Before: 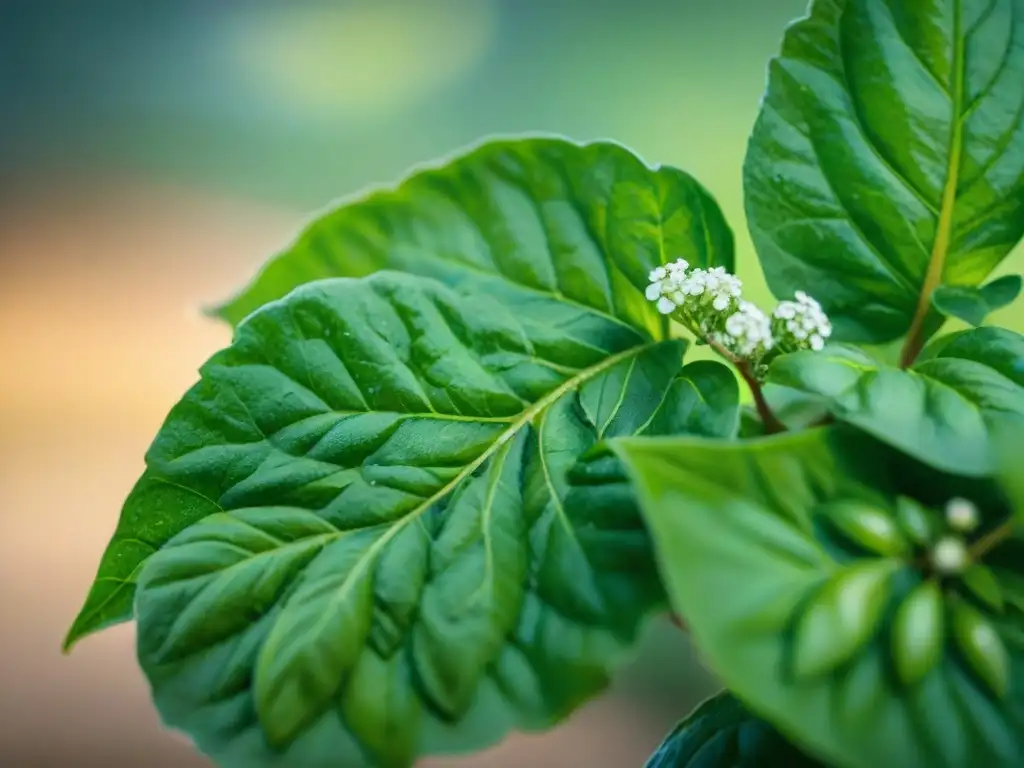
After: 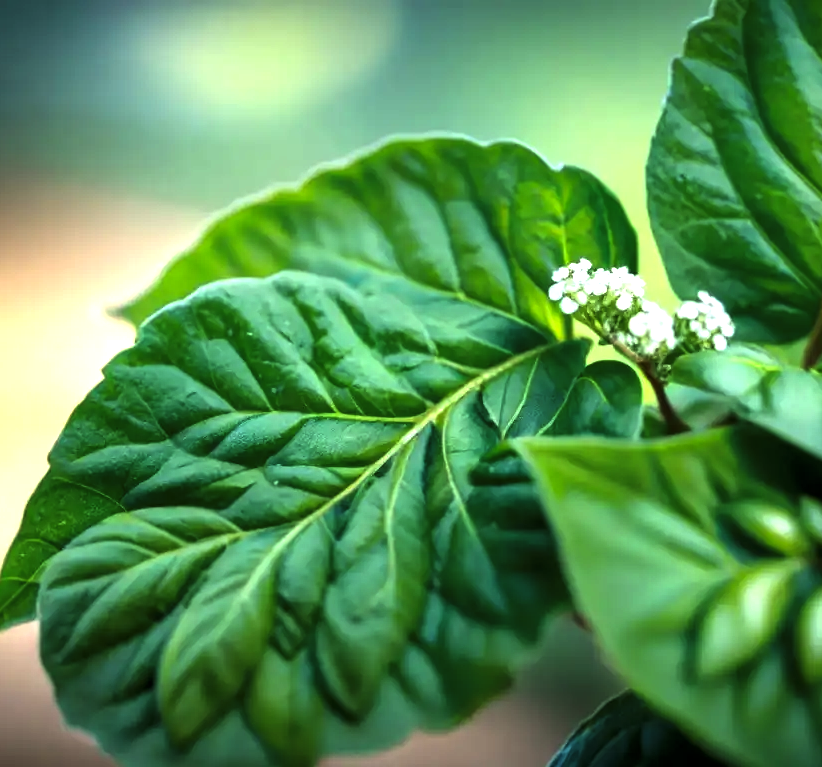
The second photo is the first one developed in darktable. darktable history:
crop and rotate: left 9.5%, right 10.136%
levels: levels [0.044, 0.475, 0.791]
